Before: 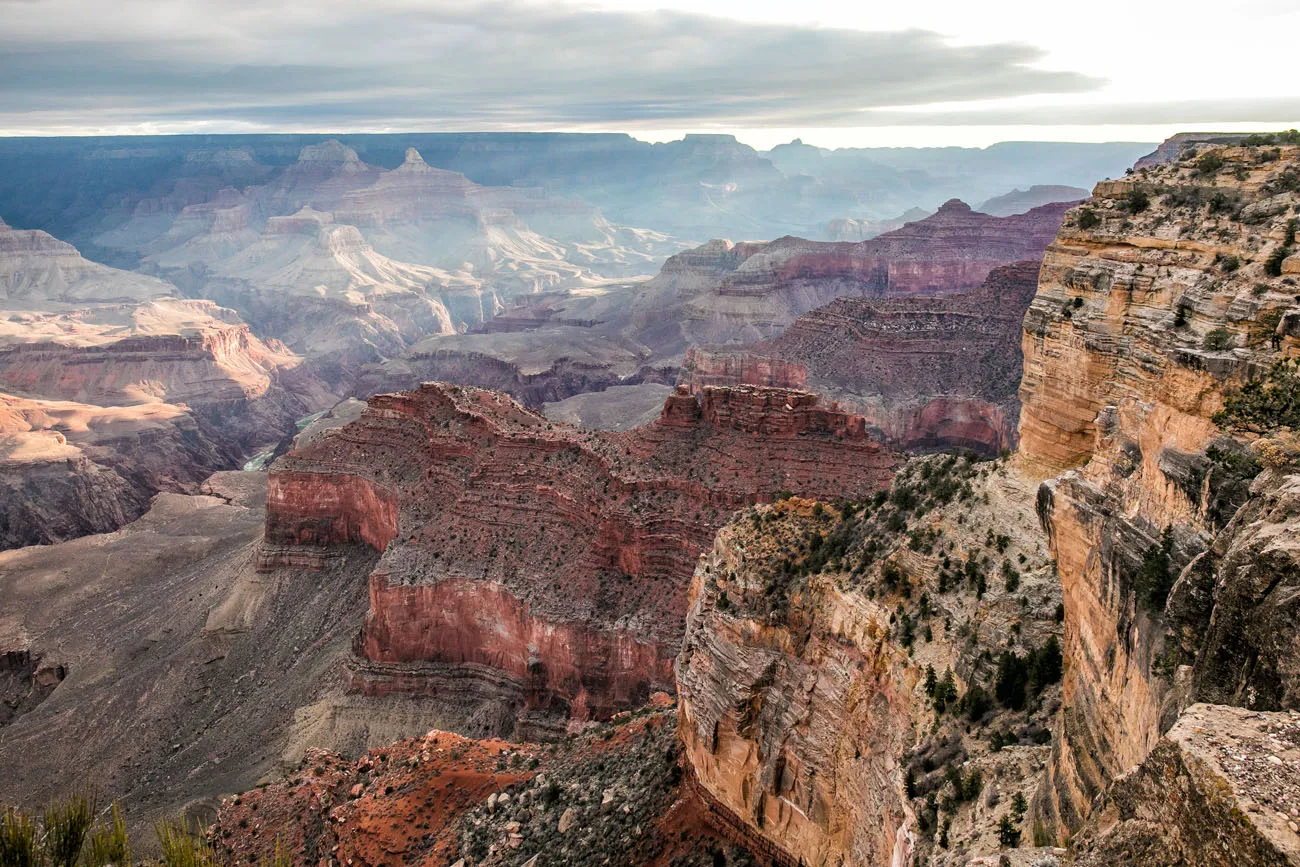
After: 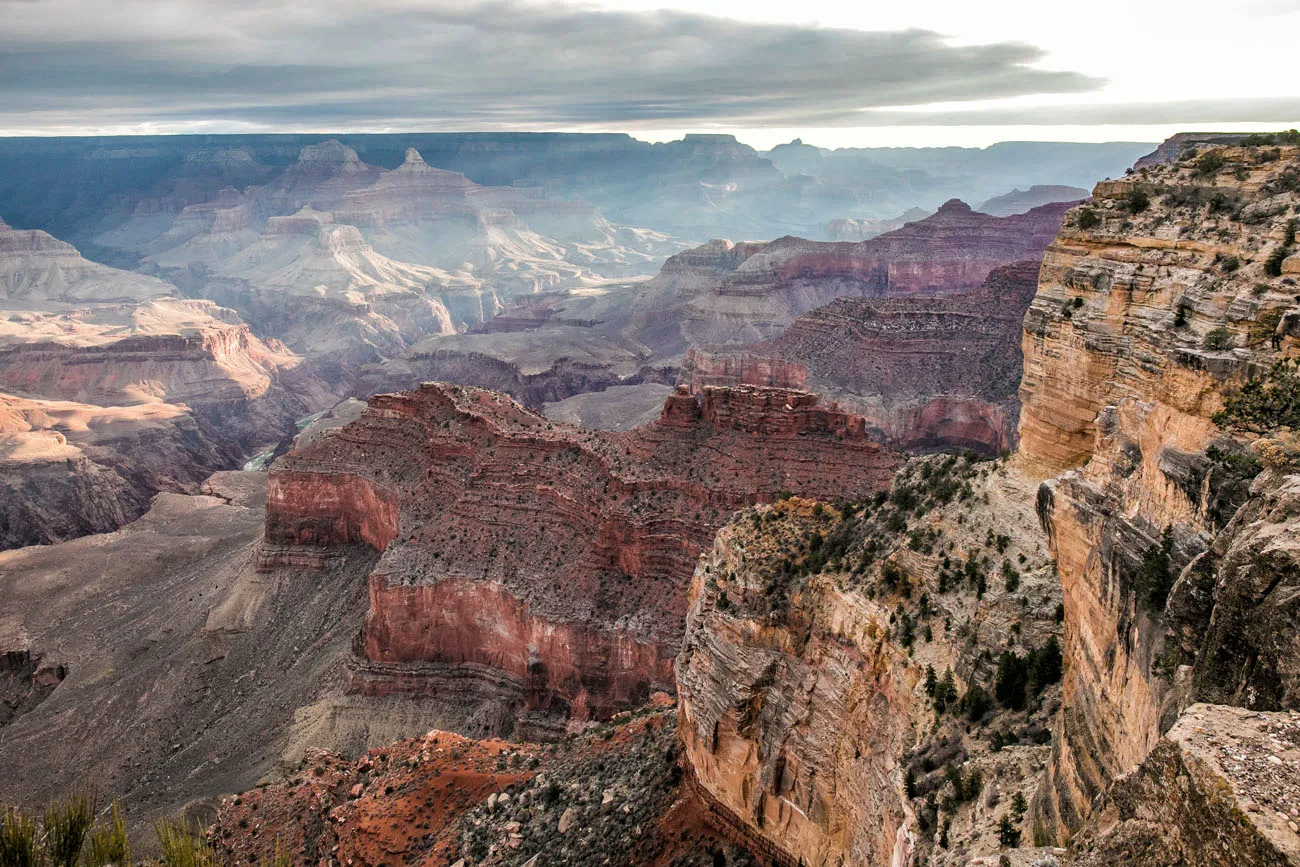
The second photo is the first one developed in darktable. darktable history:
shadows and highlights: shadows 5, soften with gaussian
contrast brightness saturation: saturation -0.05
